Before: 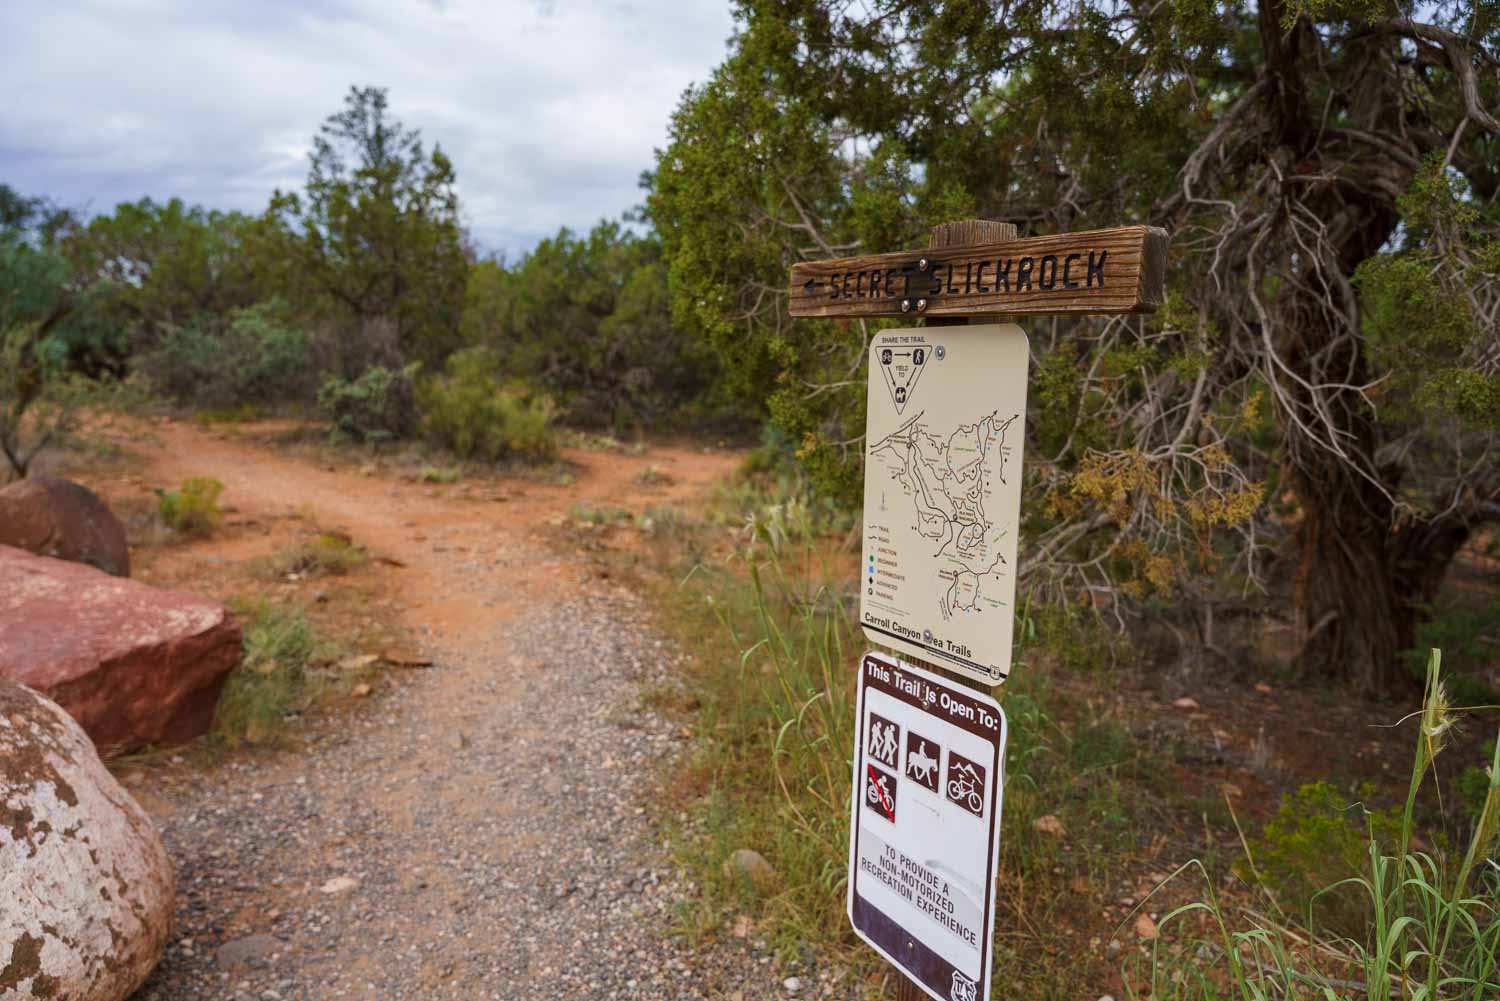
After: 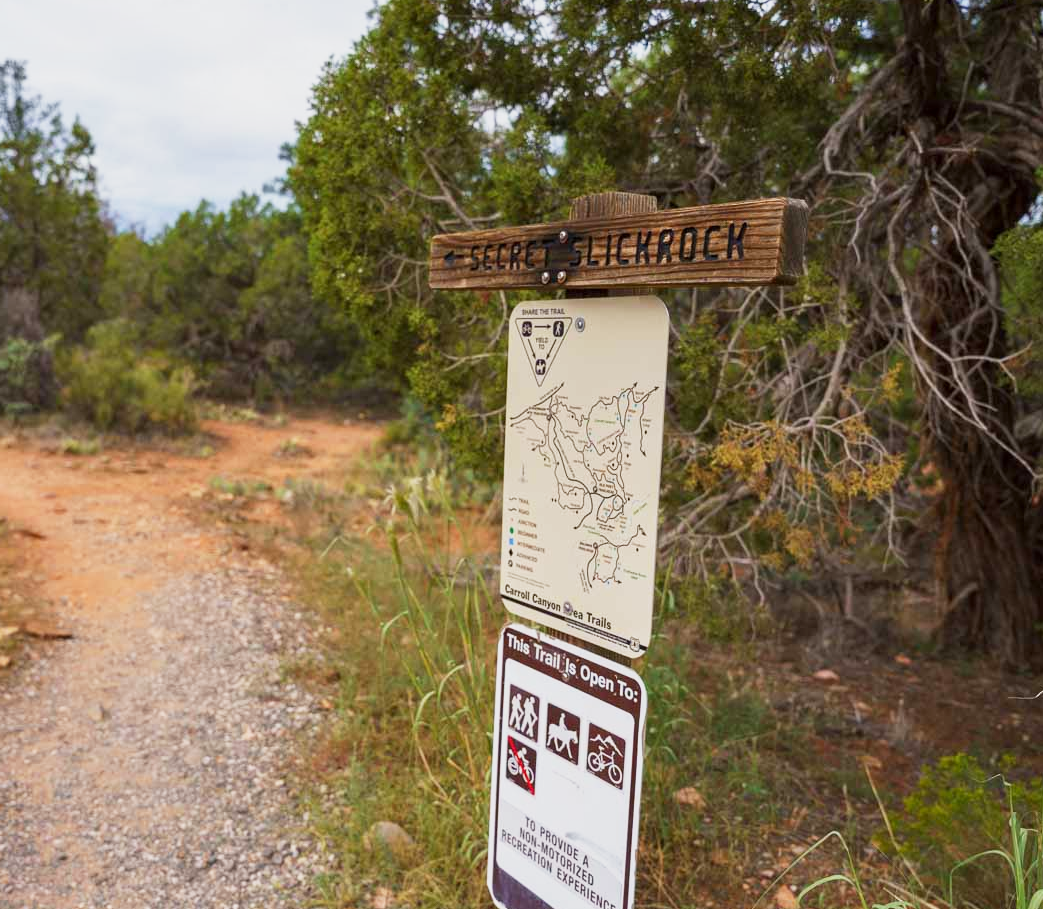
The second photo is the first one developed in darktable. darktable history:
crop and rotate: left 24.034%, top 2.838%, right 6.406%, bottom 6.299%
base curve: curves: ch0 [(0, 0) (0.088, 0.125) (0.176, 0.251) (0.354, 0.501) (0.613, 0.749) (1, 0.877)], preserve colors none
